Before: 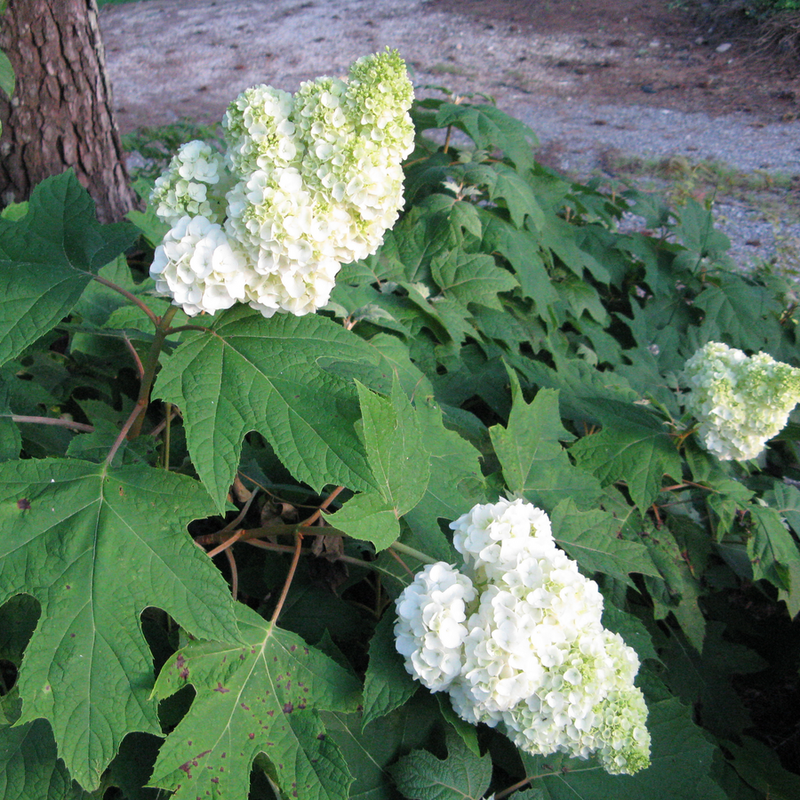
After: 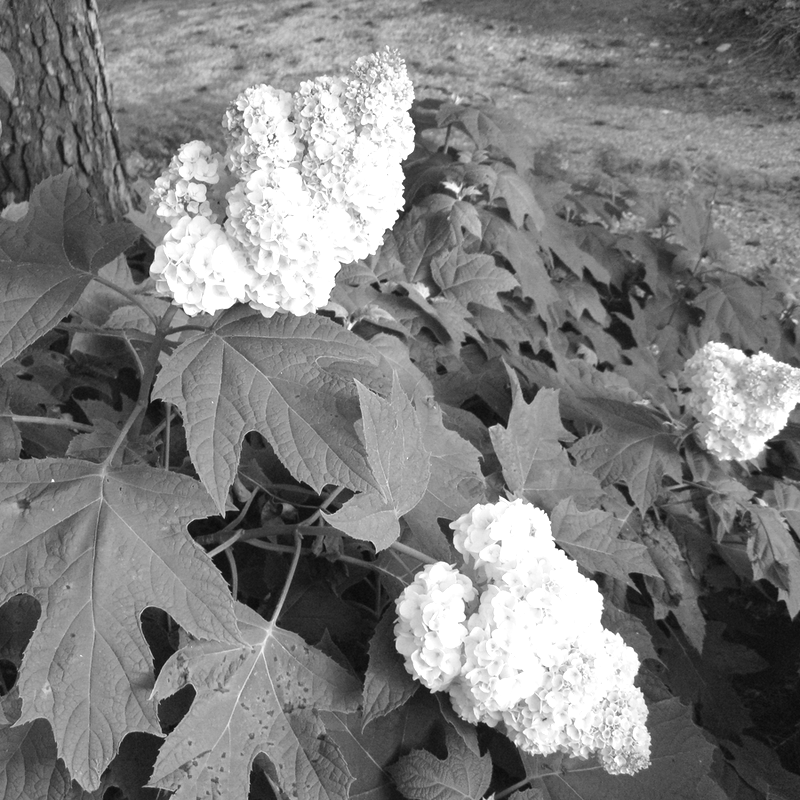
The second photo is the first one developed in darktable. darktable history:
exposure: black level correction -0.002, exposure 0.54 EV, compensate highlight preservation false
monochrome: a -74.22, b 78.2
shadows and highlights: soften with gaussian
